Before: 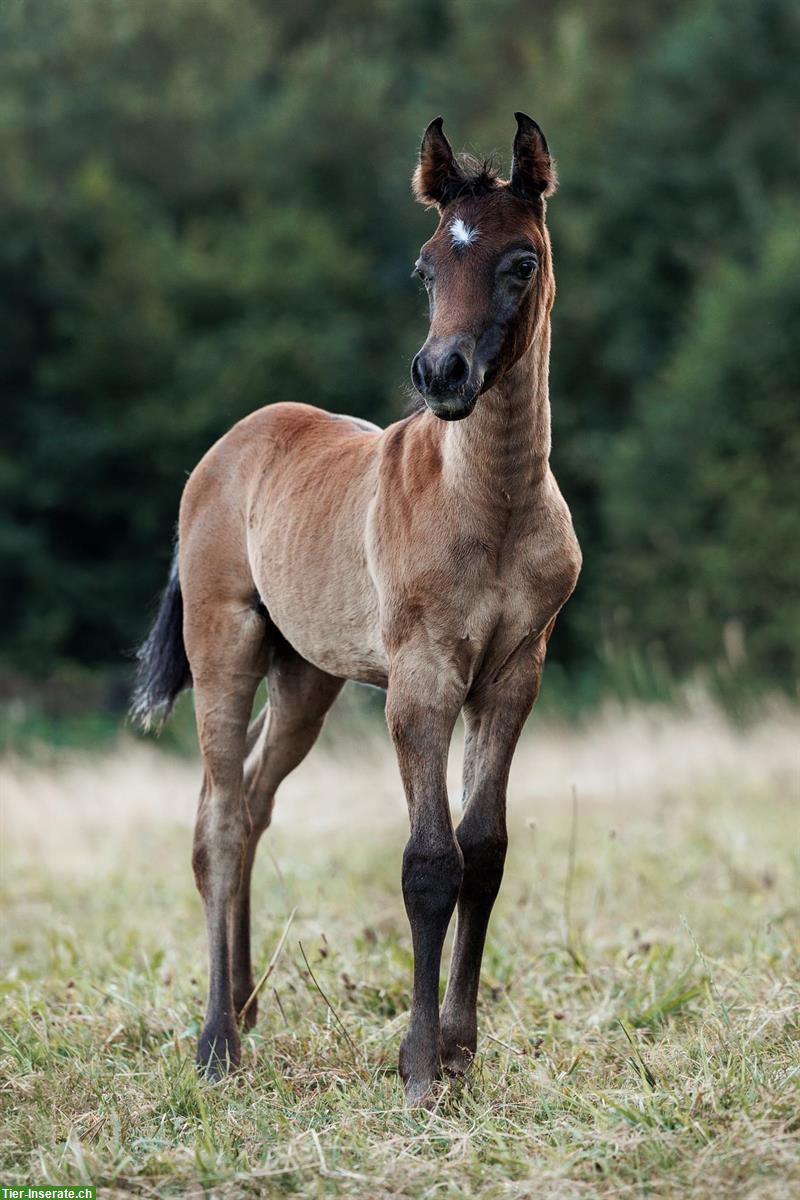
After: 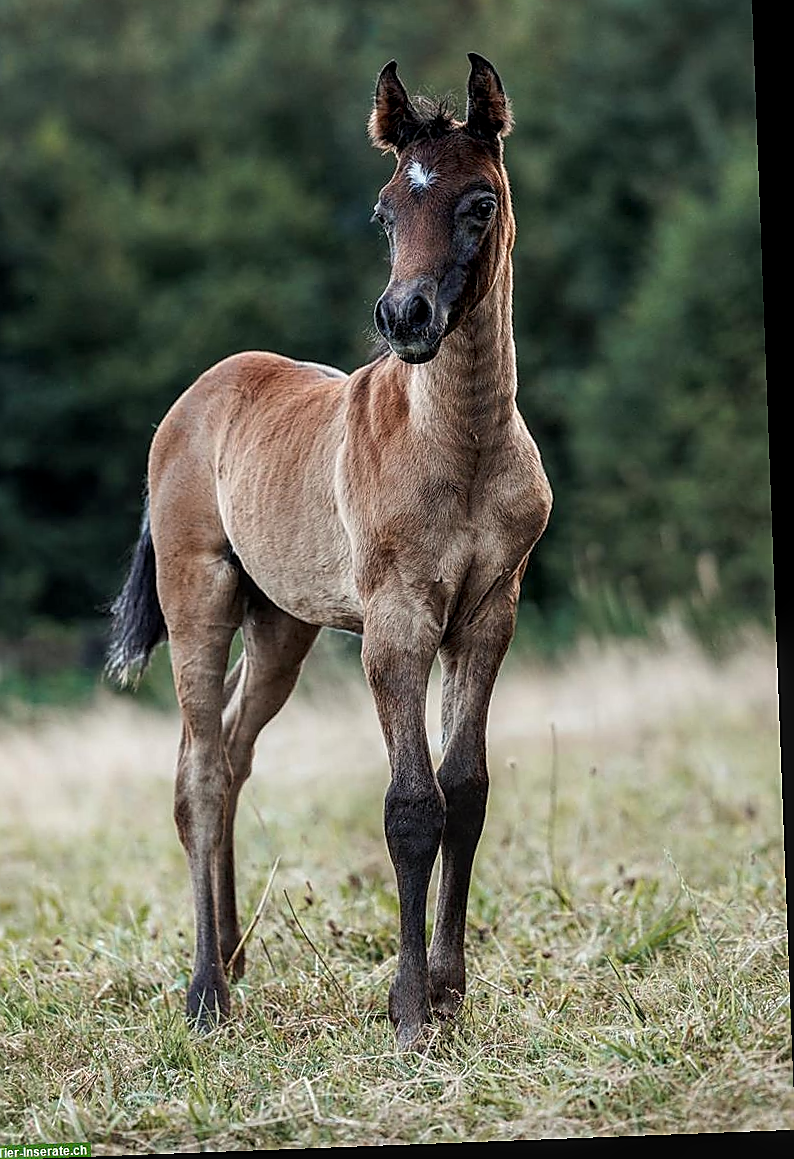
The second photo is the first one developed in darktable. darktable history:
crop and rotate: angle 2.19°, left 6.037%, top 5.717%
sharpen: radius 1.365, amount 1.236, threshold 0.602
local contrast: on, module defaults
